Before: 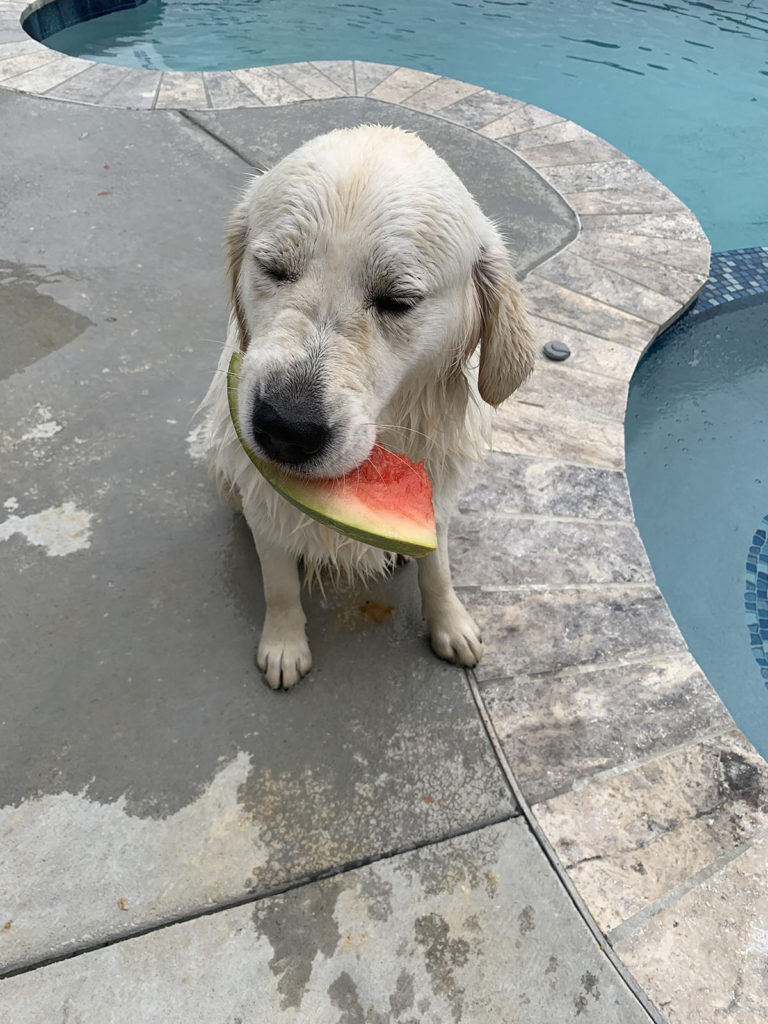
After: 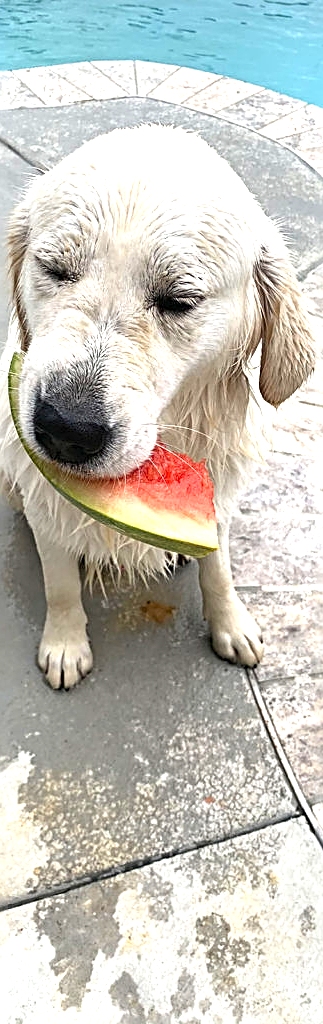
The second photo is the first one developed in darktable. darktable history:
crop: left 28.583%, right 29.231%
exposure: black level correction 0, exposure 1.1 EV, compensate exposure bias true, compensate highlight preservation false
sharpen: radius 2.817, amount 0.715
